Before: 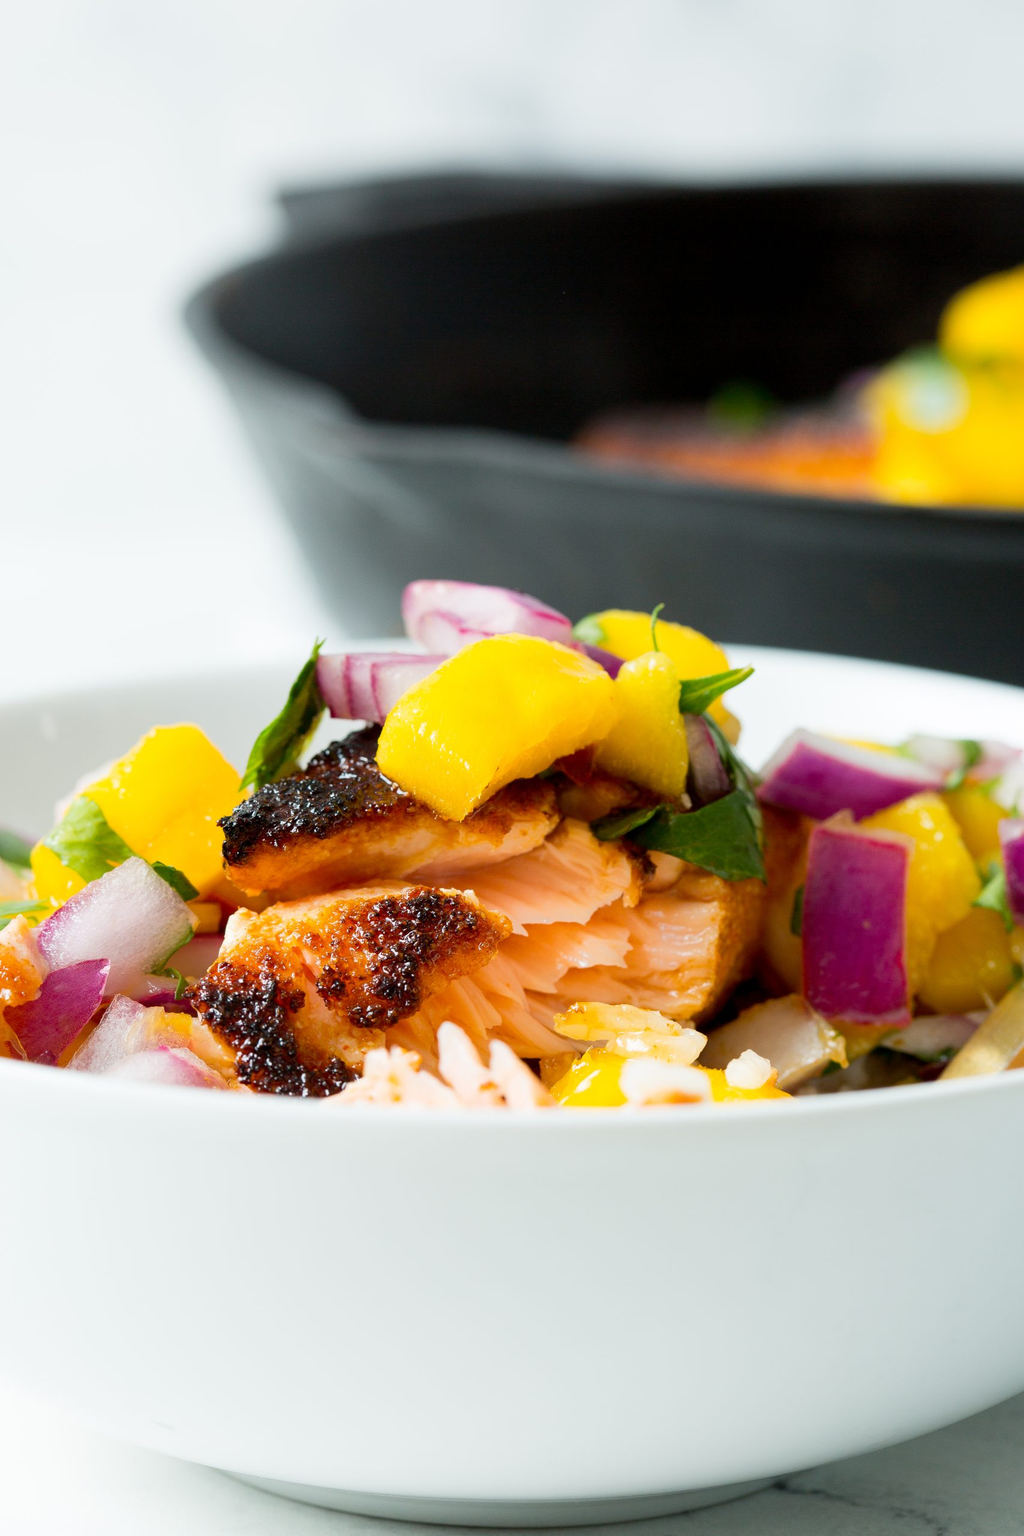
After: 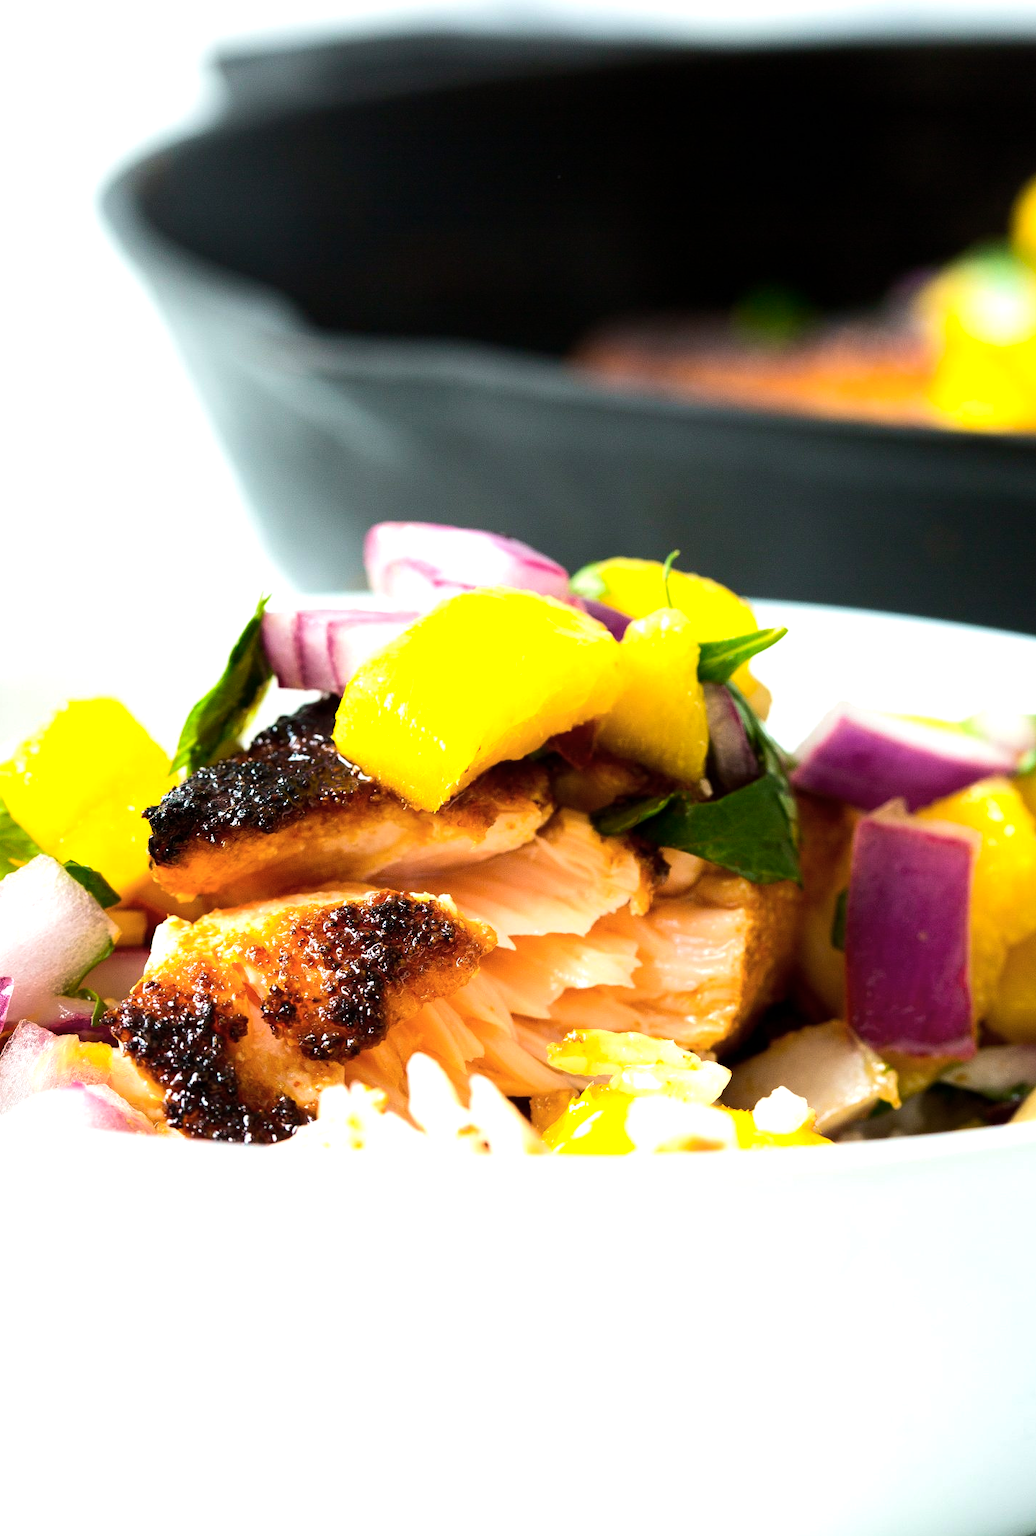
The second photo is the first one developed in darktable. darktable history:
tone equalizer: -8 EV -0.766 EV, -7 EV -0.702 EV, -6 EV -0.593 EV, -5 EV -0.377 EV, -3 EV 0.396 EV, -2 EV 0.6 EV, -1 EV 0.688 EV, +0 EV 0.751 EV, edges refinement/feathering 500, mask exposure compensation -1.57 EV, preserve details no
crop and rotate: left 9.708%, top 9.504%, right 6.001%, bottom 7.281%
velvia: on, module defaults
color zones: curves: ch1 [(0, 0.679) (0.143, 0.647) (0.286, 0.261) (0.378, -0.011) (0.571, 0.396) (0.714, 0.399) (0.857, 0.406) (1, 0.679)], mix -123.15%
